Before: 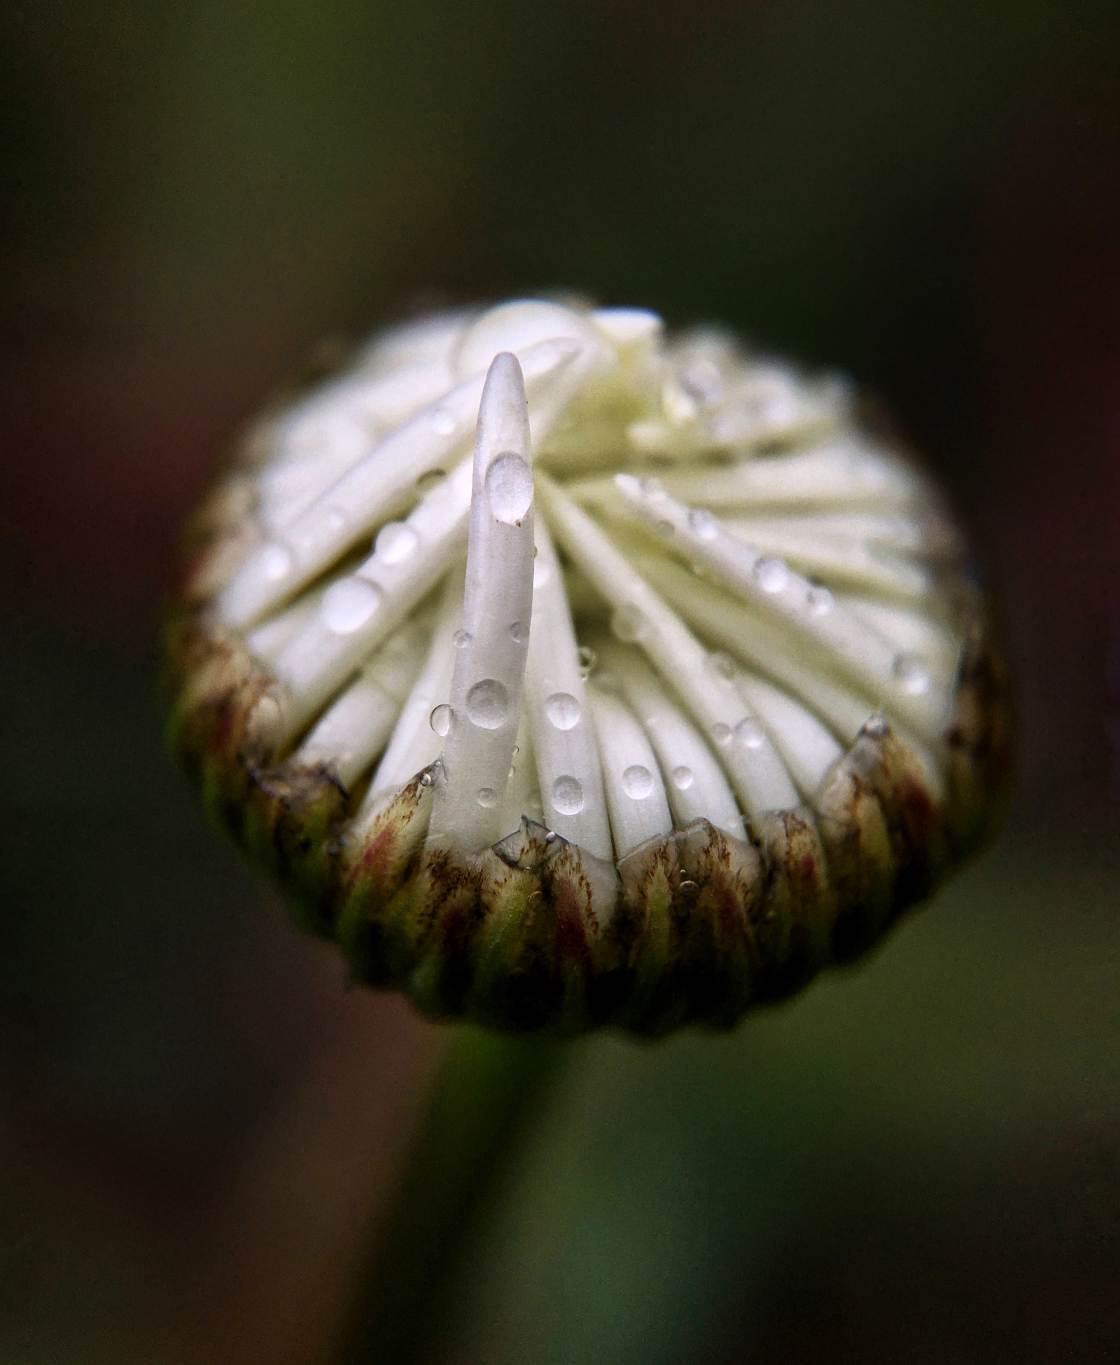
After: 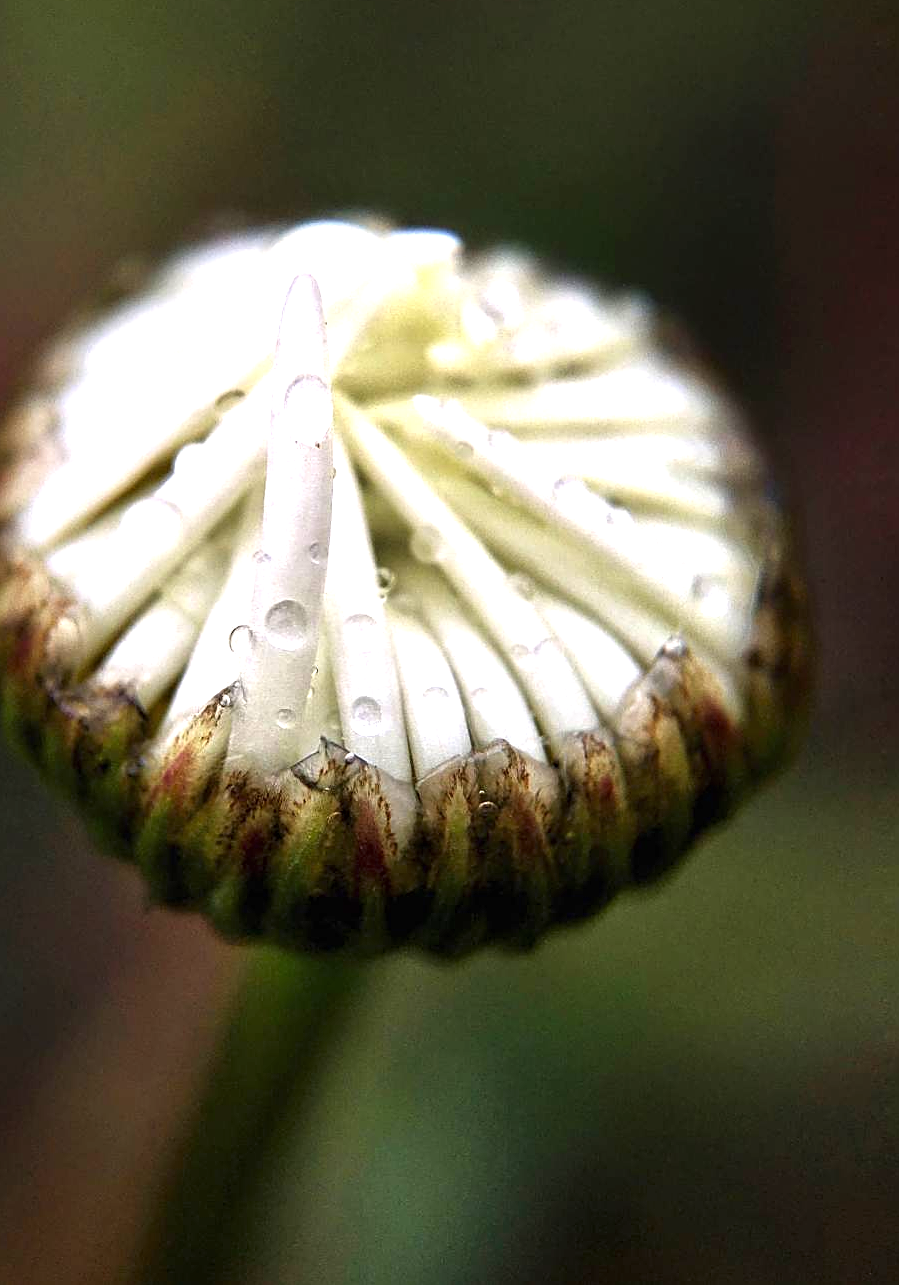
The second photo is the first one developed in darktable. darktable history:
sharpen: on, module defaults
exposure: black level correction 0, exposure 1.106 EV, compensate highlight preservation false
crop and rotate: left 17.968%, top 5.804%, right 1.7%
